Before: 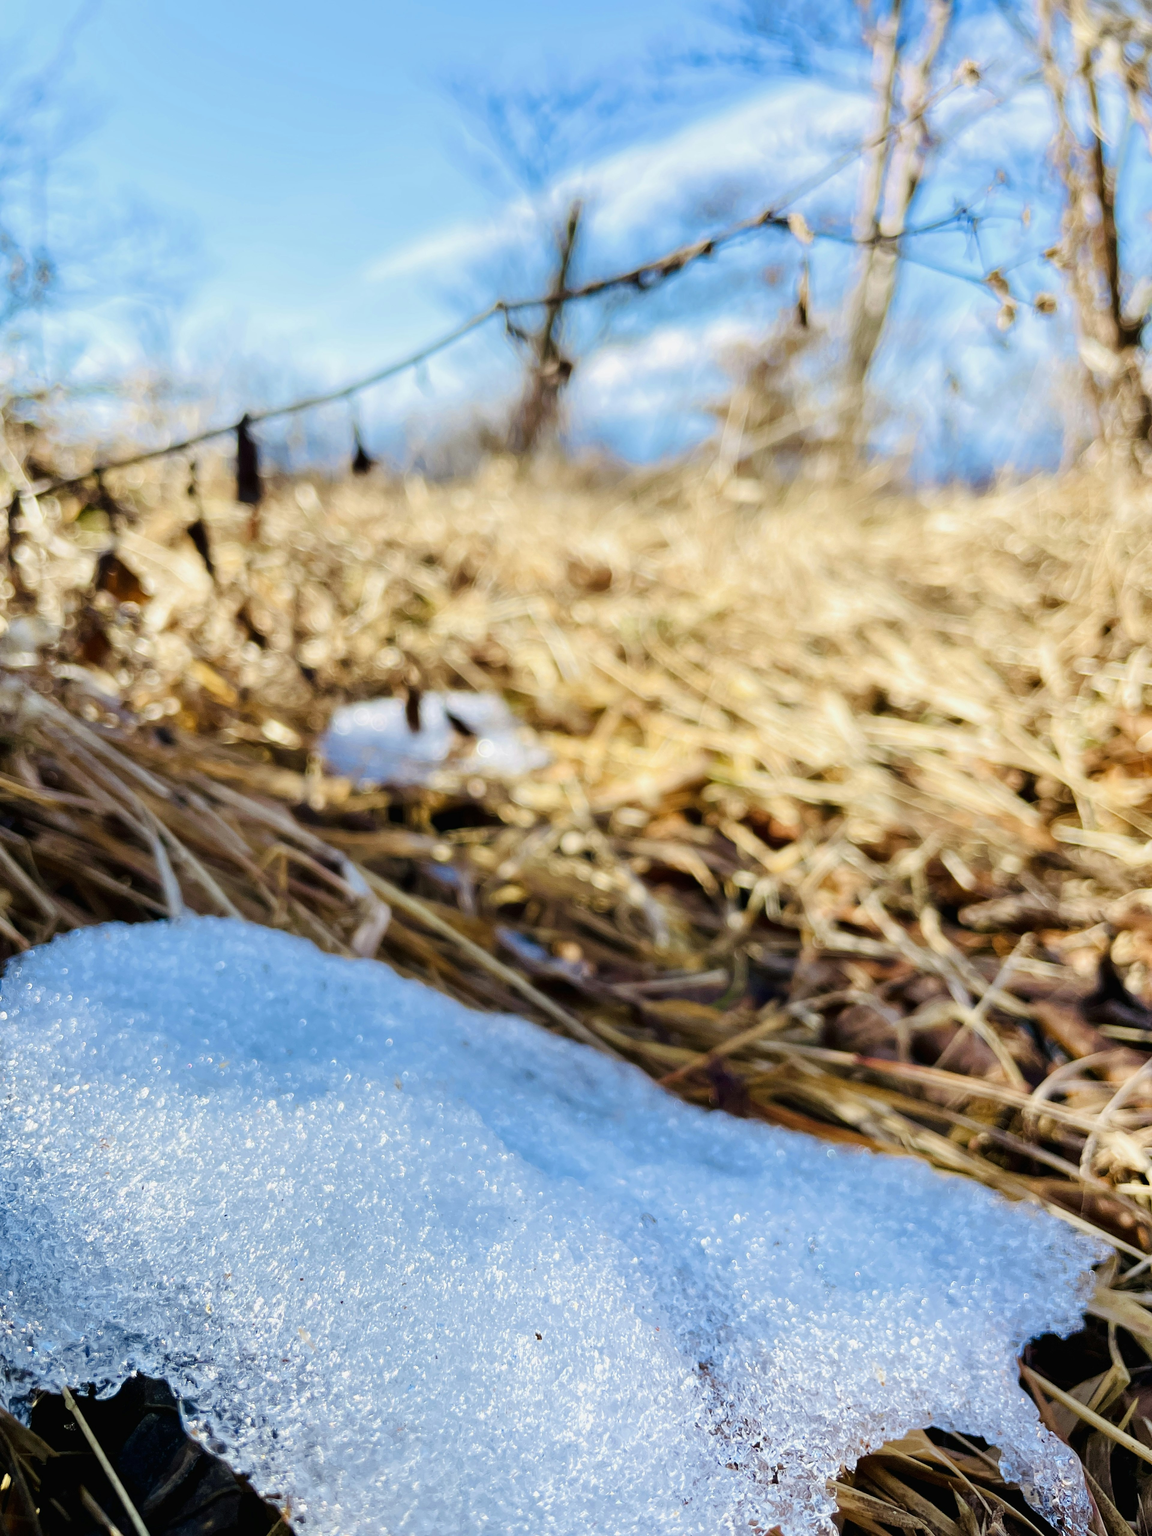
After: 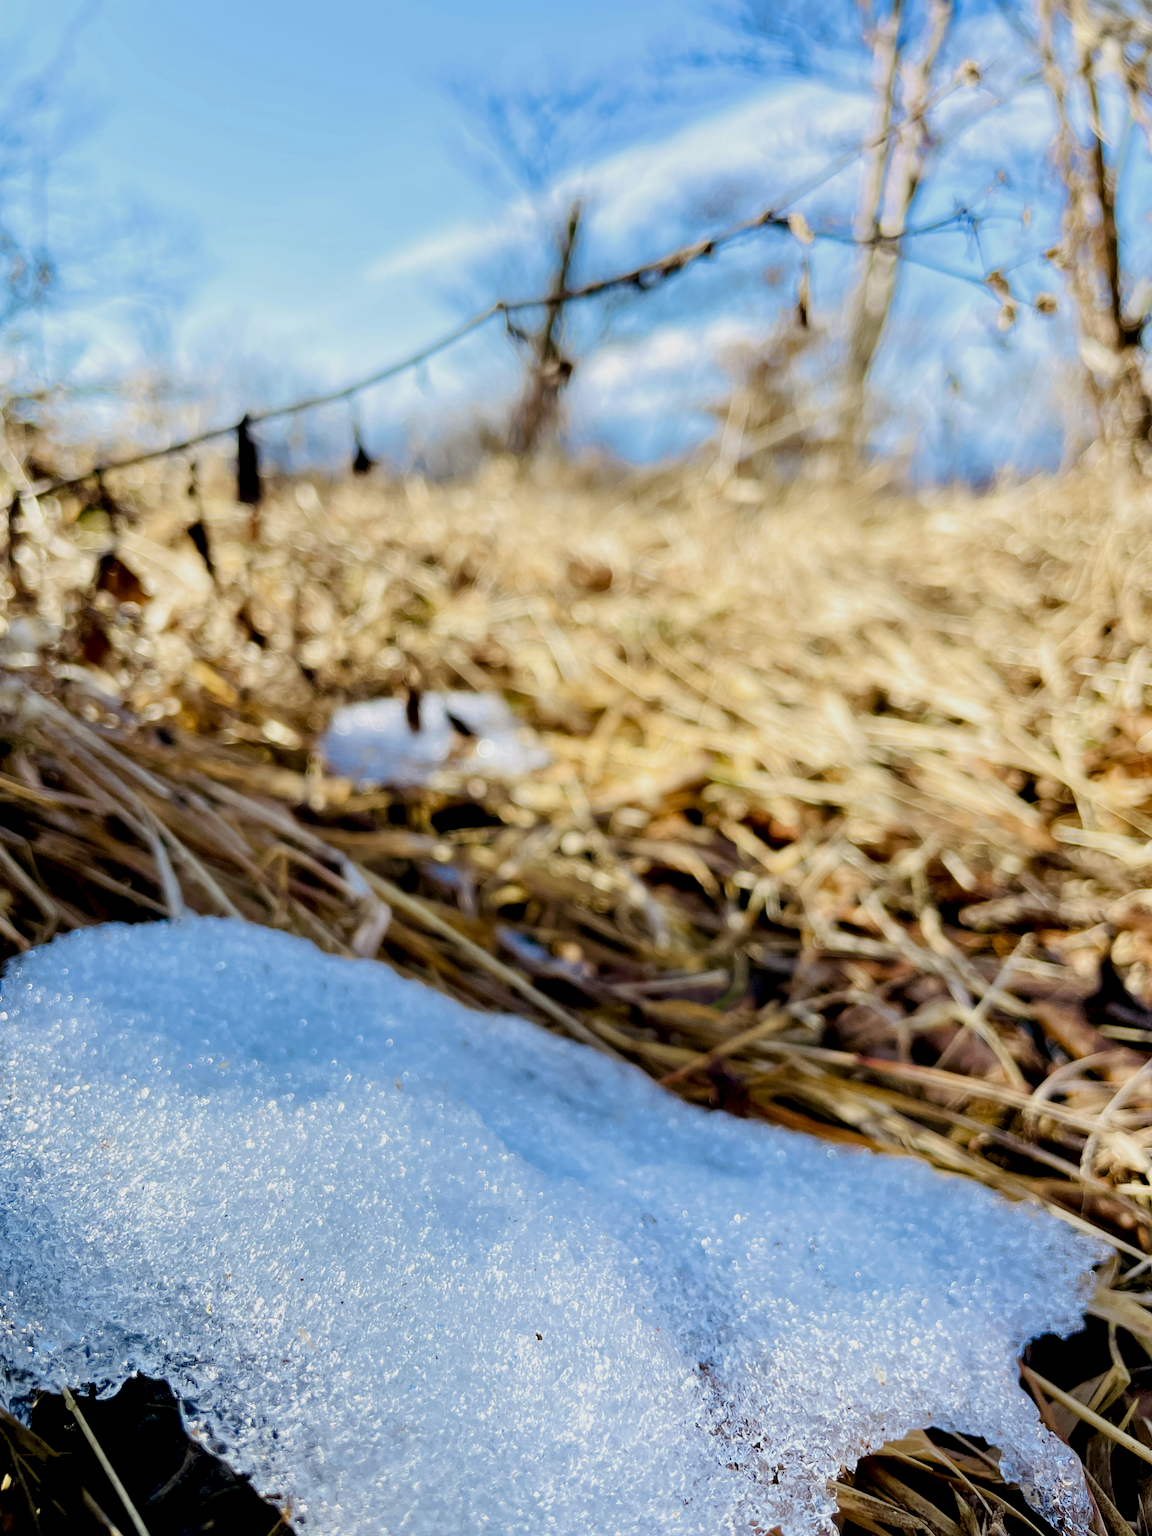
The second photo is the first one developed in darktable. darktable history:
exposure: black level correction 0.009, exposure -0.159 EV, compensate highlight preservation false
